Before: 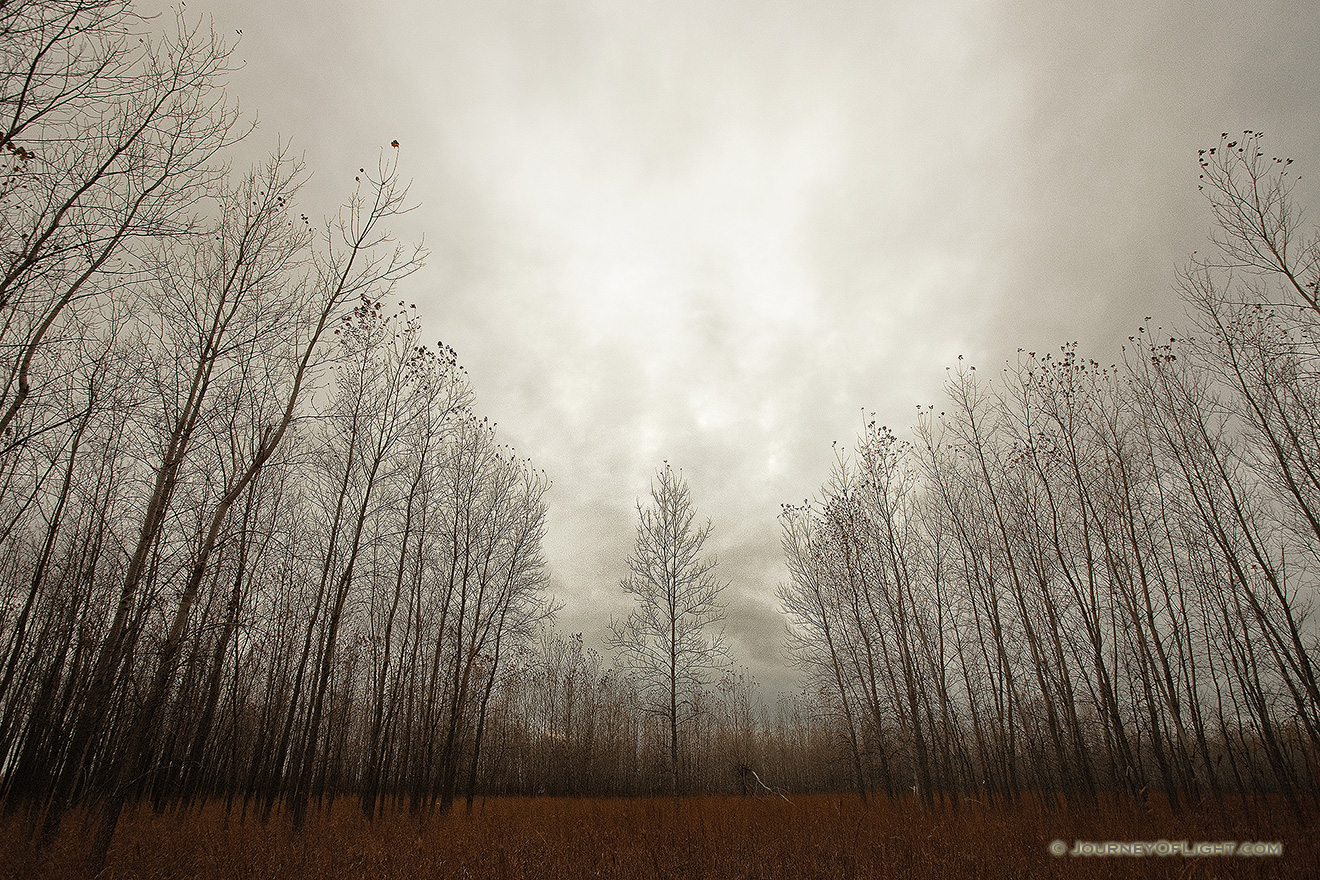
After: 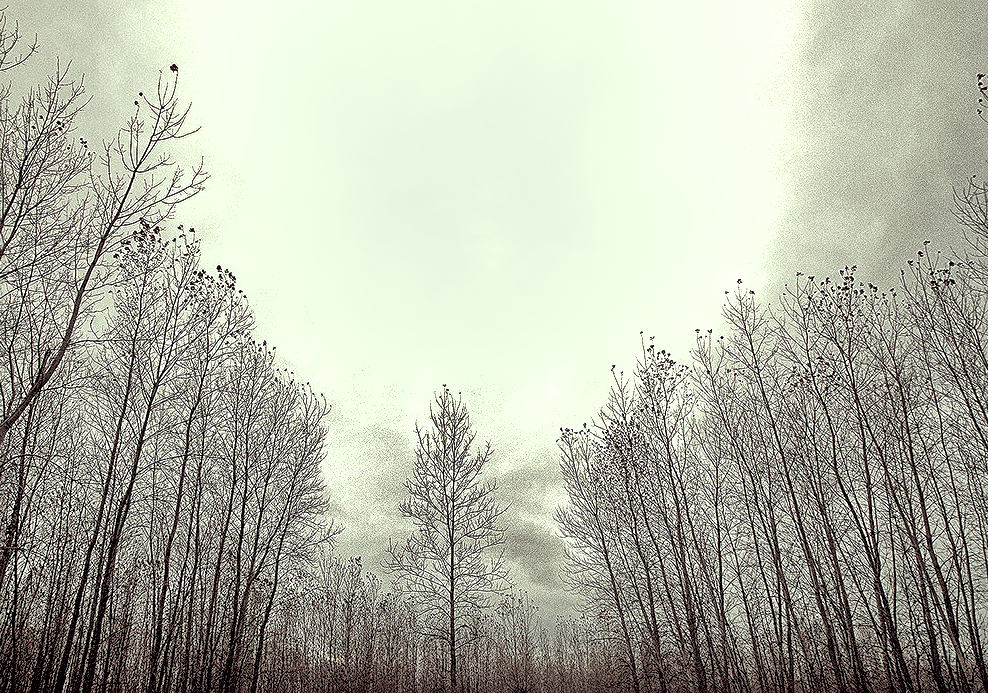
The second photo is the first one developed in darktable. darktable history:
exposure: black level correction 0.012, exposure 0.7 EV, compensate exposure bias true, compensate highlight preservation false
local contrast: highlights 25%, detail 150%
color correction: highlights a* -20.17, highlights b* 20.27, shadows a* 20.03, shadows b* -20.46, saturation 0.43
sharpen: on, module defaults
shadows and highlights: soften with gaussian
crop: left 16.768%, top 8.653%, right 8.362%, bottom 12.485%
